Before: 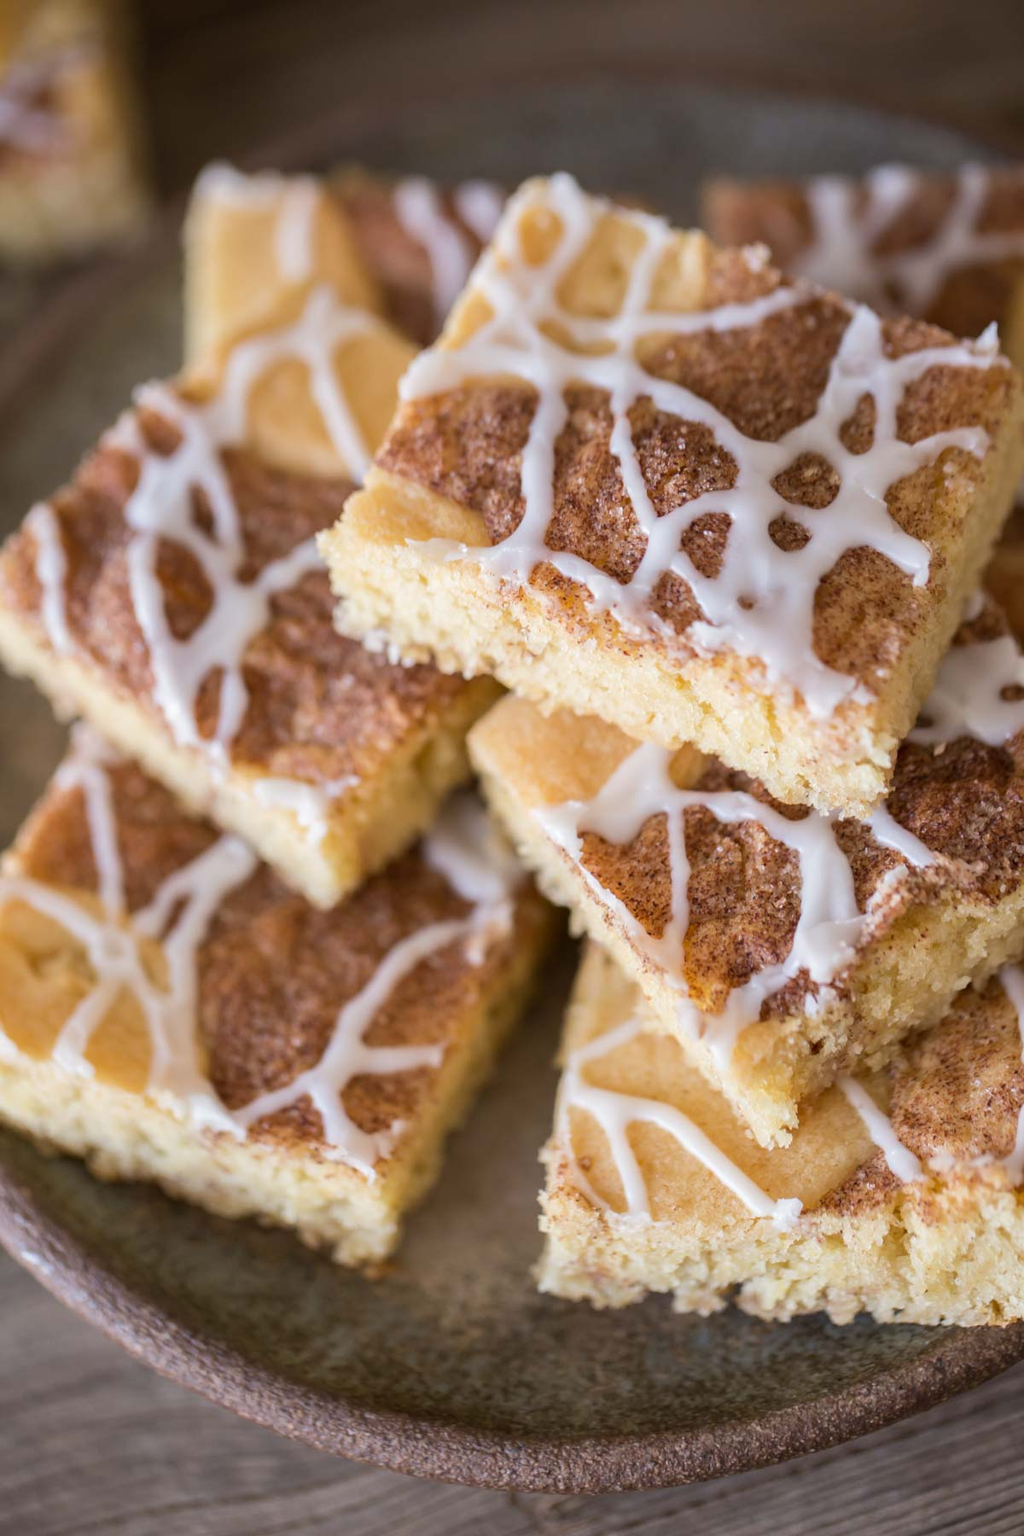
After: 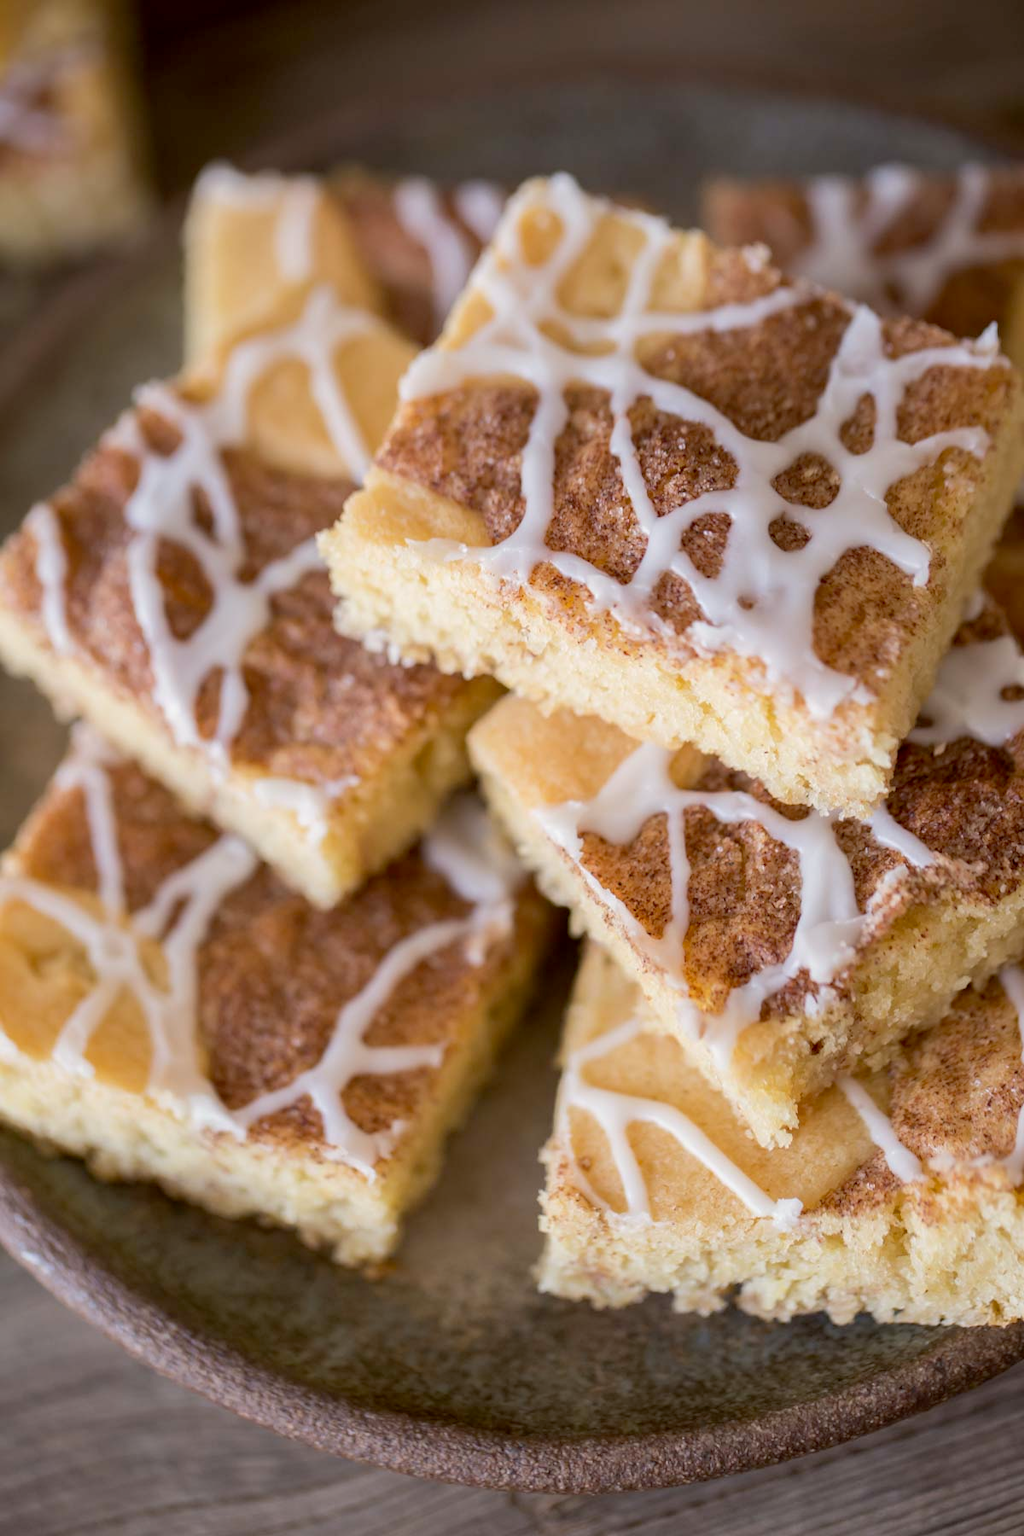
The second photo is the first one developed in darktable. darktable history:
contrast equalizer: octaves 7, y [[0.6 ×6], [0.55 ×6], [0 ×6], [0 ×6], [0 ×6]], mix -0.3
exposure: black level correction 0.009, exposure 0.014 EV, compensate highlight preservation false
